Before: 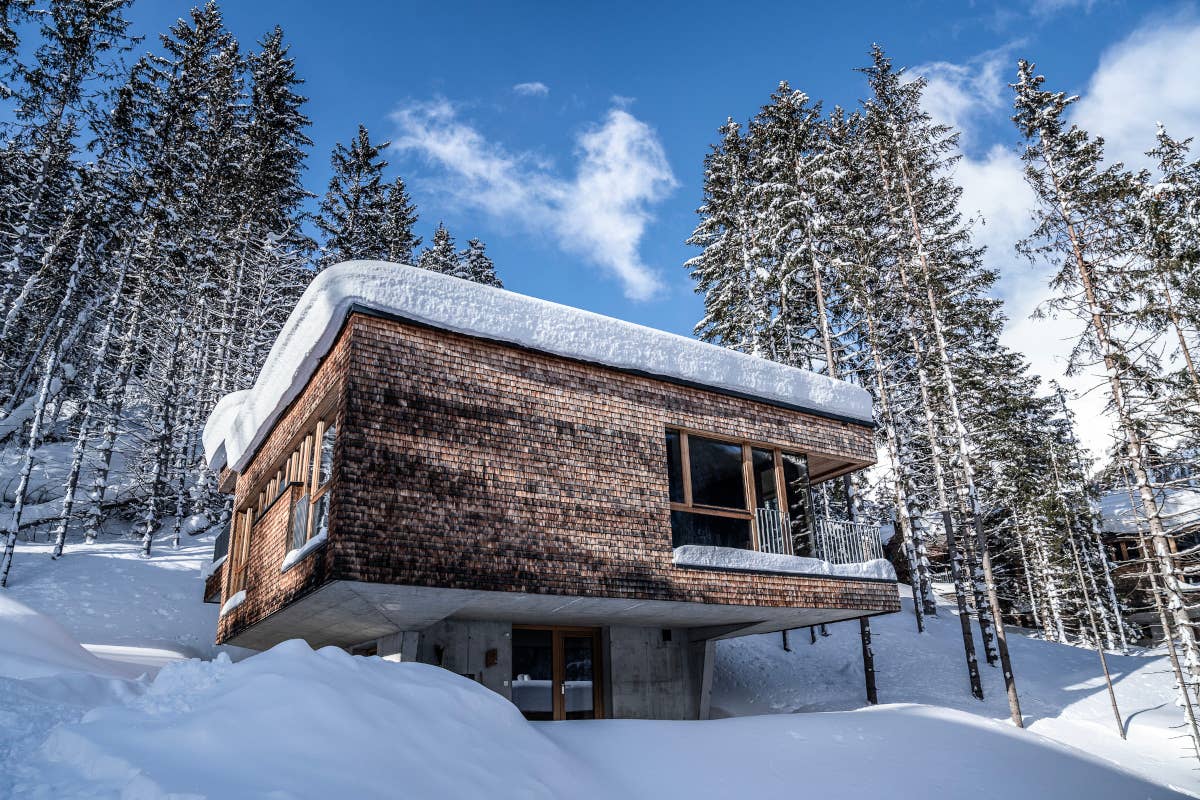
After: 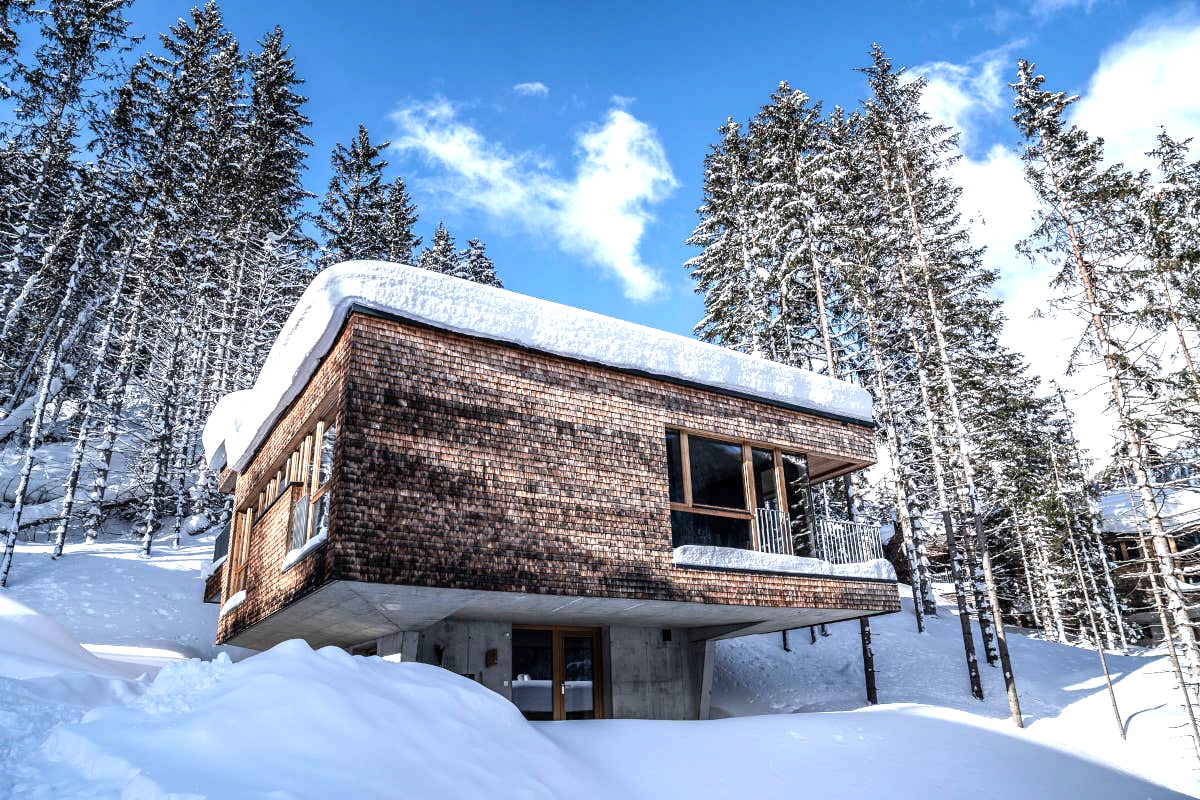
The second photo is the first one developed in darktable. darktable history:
exposure: exposure 0.647 EV, compensate highlight preservation false
color balance rgb: perceptual saturation grading › global saturation 0.655%, contrast 4.409%
